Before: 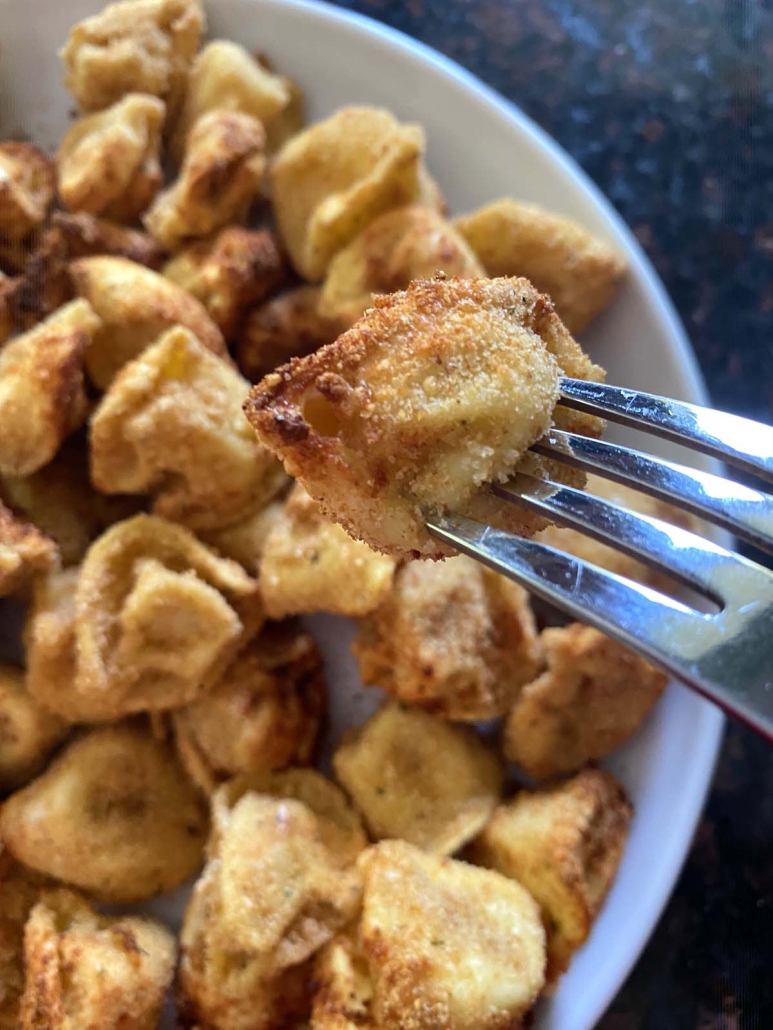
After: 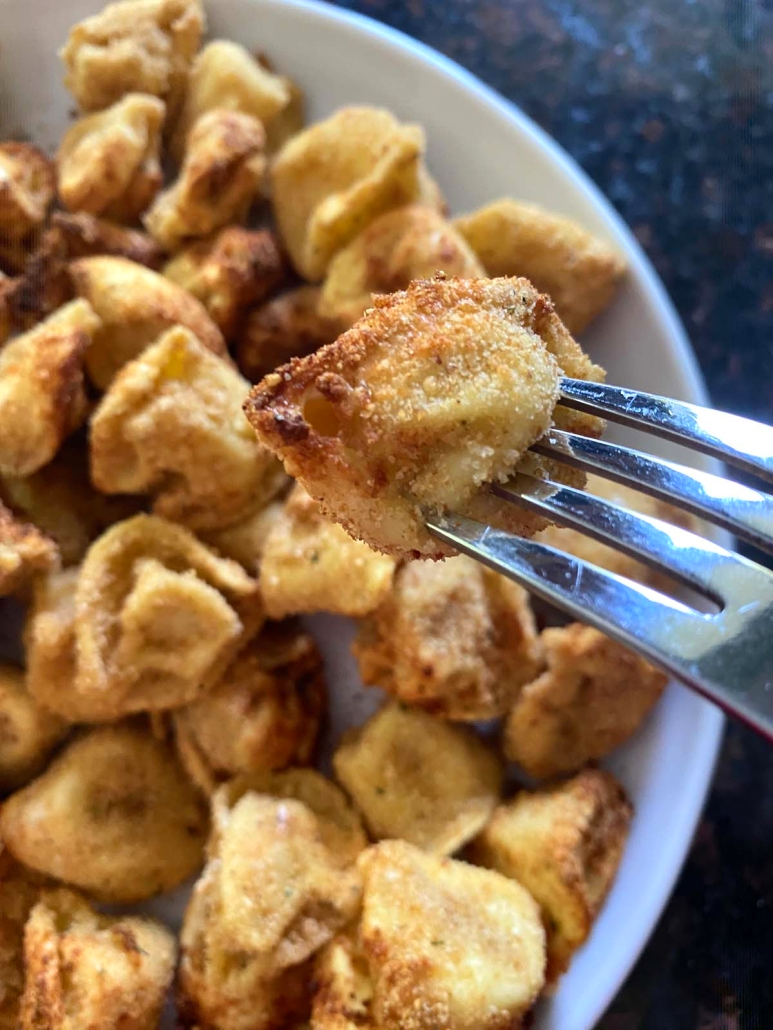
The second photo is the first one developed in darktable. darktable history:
contrast brightness saturation: contrast 0.099, brightness 0.029, saturation 0.089
tone equalizer: on, module defaults
